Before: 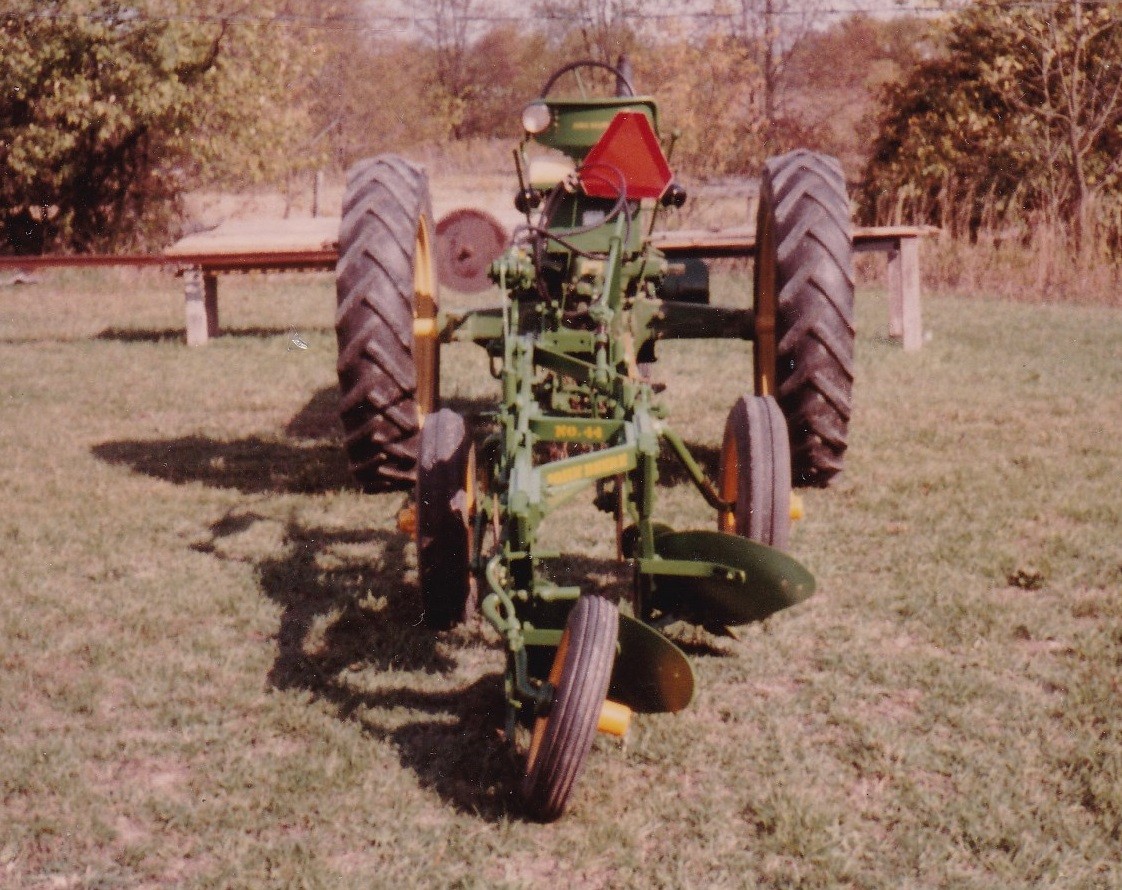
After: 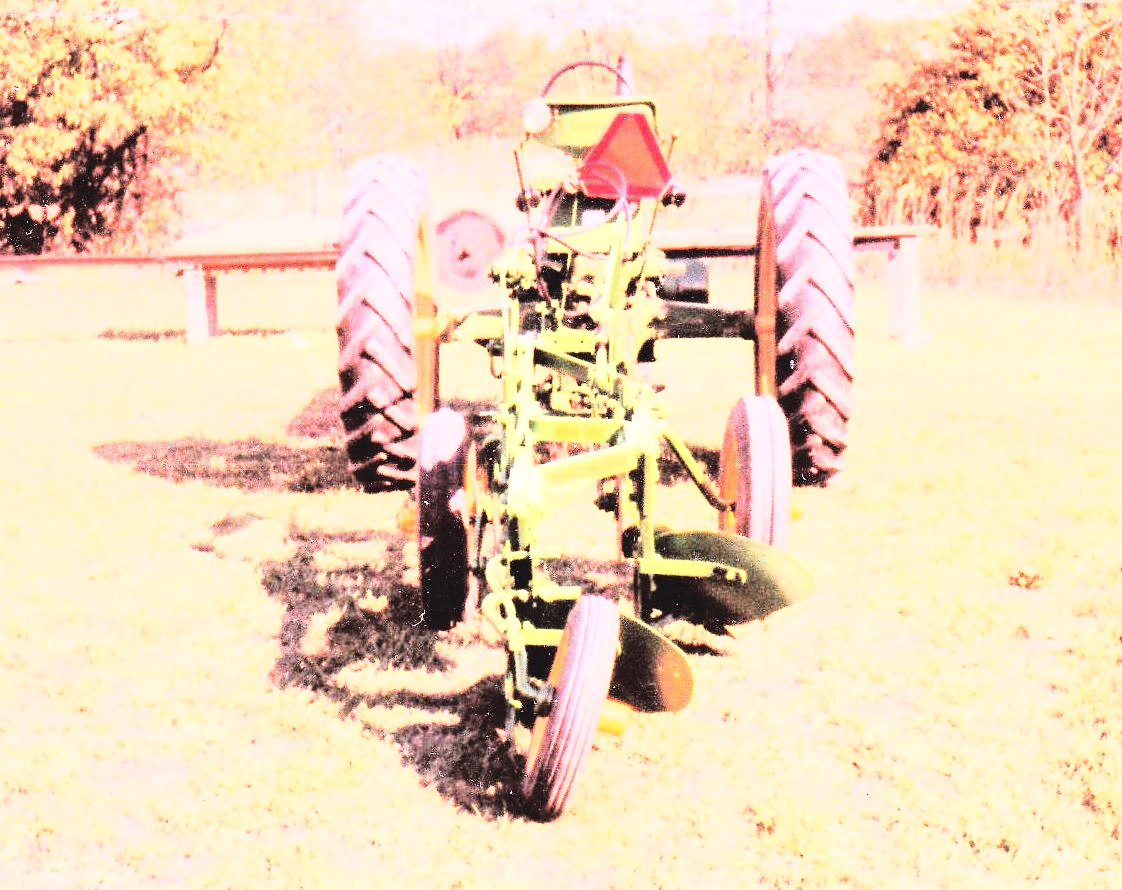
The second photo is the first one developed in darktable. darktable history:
tone equalizer: -8 EV -0.002 EV, -7 EV 0.005 EV, -6 EV -0.008 EV, -5 EV 0.007 EV, -4 EV -0.042 EV, -3 EV -0.233 EV, -2 EV -0.662 EV, -1 EV -0.983 EV, +0 EV -0.969 EV, smoothing diameter 2%, edges refinement/feathering 20, mask exposure compensation -1.57 EV, filter diffusion 5
base curve: curves: ch0 [(0, 0) (0.032, 0.037) (0.105, 0.228) (0.435, 0.76) (0.856, 0.983) (1, 1)]
rgb curve: curves: ch0 [(0, 0) (0.21, 0.15) (0.24, 0.21) (0.5, 0.75) (0.75, 0.96) (0.89, 0.99) (1, 1)]; ch1 [(0, 0.02) (0.21, 0.13) (0.25, 0.2) (0.5, 0.67) (0.75, 0.9) (0.89, 0.97) (1, 1)]; ch2 [(0, 0.02) (0.21, 0.13) (0.25, 0.2) (0.5, 0.67) (0.75, 0.9) (0.89, 0.97) (1, 1)], compensate middle gray true
exposure: exposure 2.04 EV, compensate highlight preservation false
